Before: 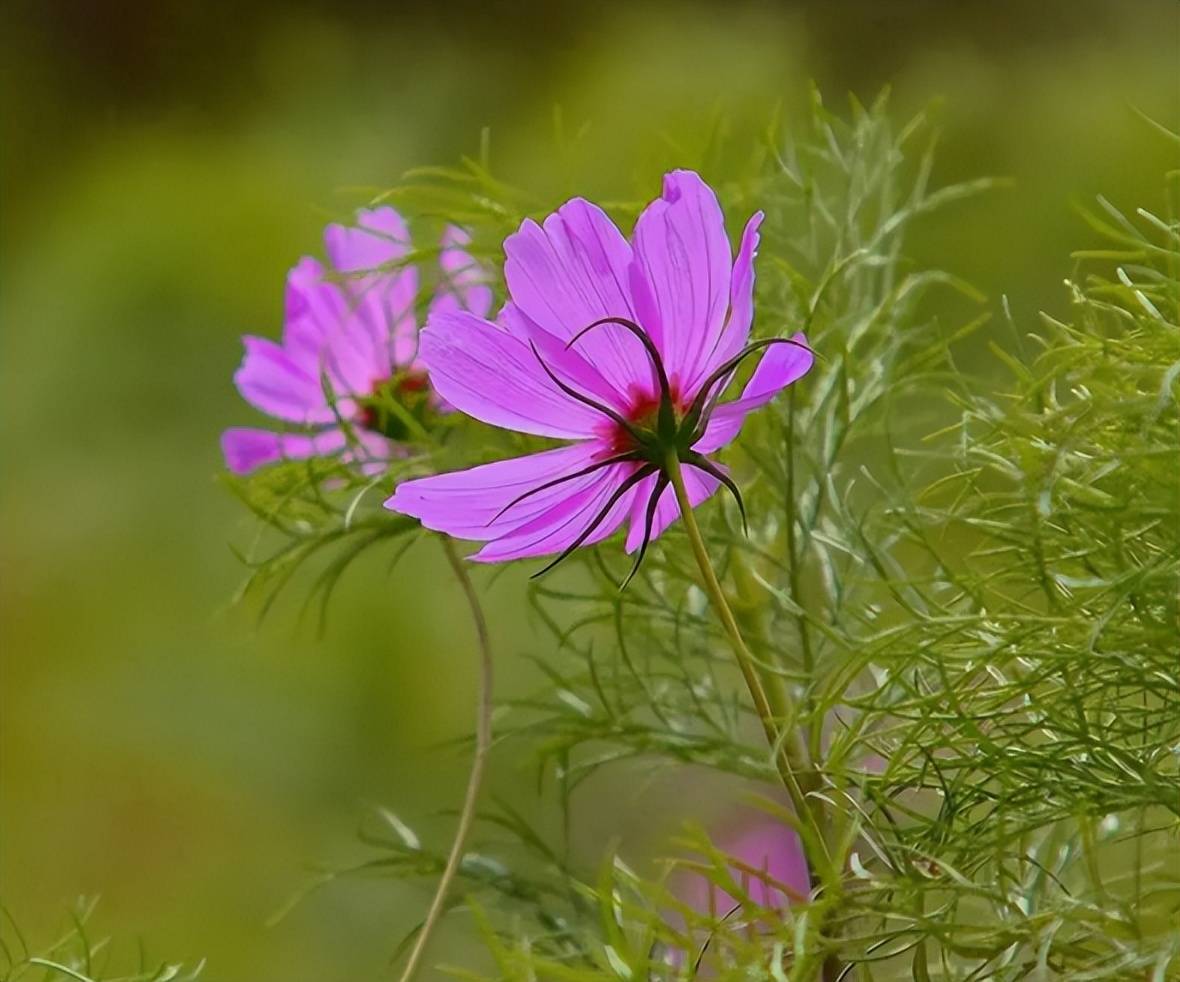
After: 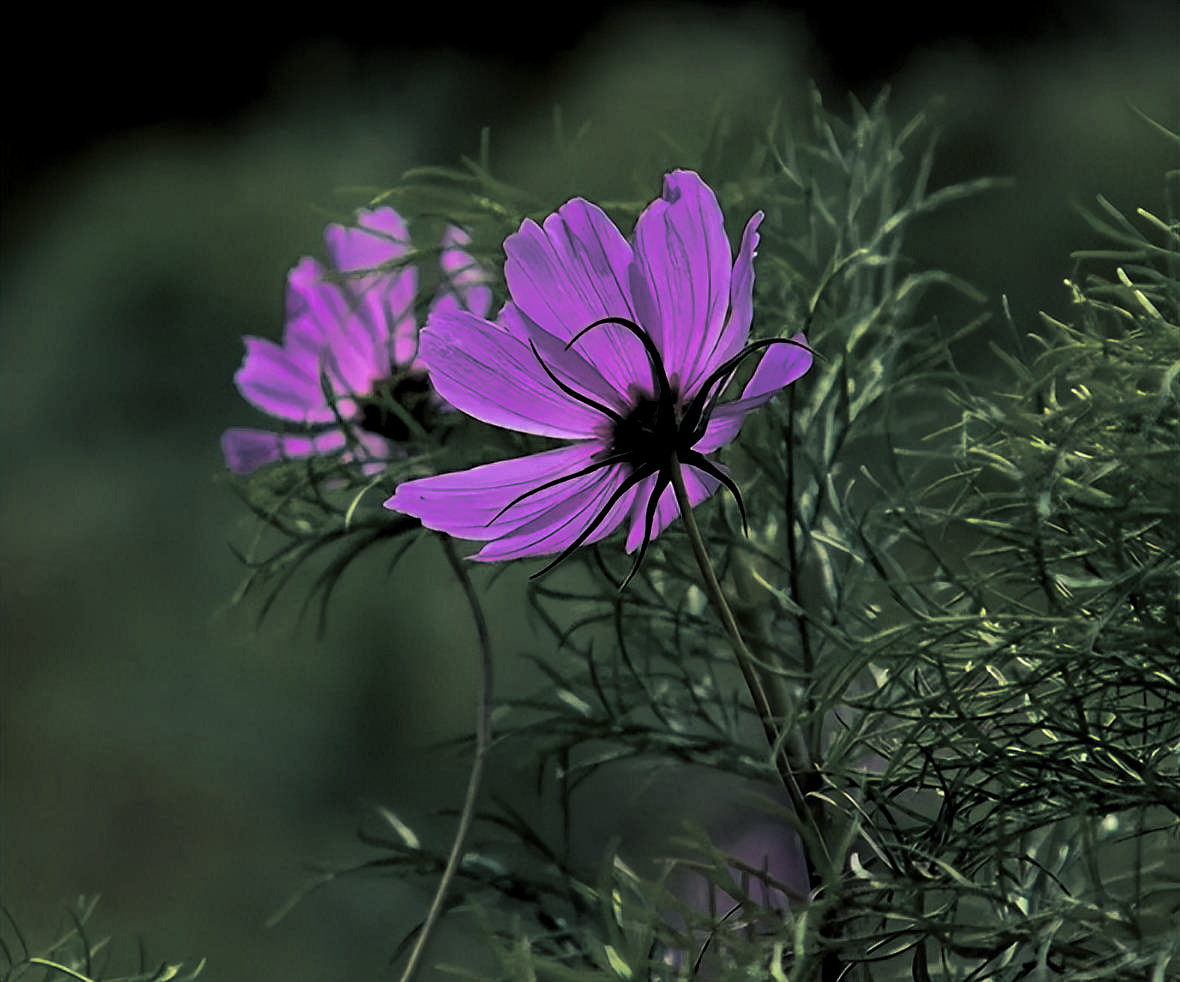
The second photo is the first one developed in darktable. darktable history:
exposure: black level correction 0.002, exposure 0.15 EV, compensate highlight preservation false
levels: levels [0.182, 0.542, 0.902]
split-toning: shadows › hue 205.2°, shadows › saturation 0.29, highlights › hue 50.4°, highlights › saturation 0.38, balance -49.9
contrast brightness saturation: brightness -0.2, saturation 0.08
